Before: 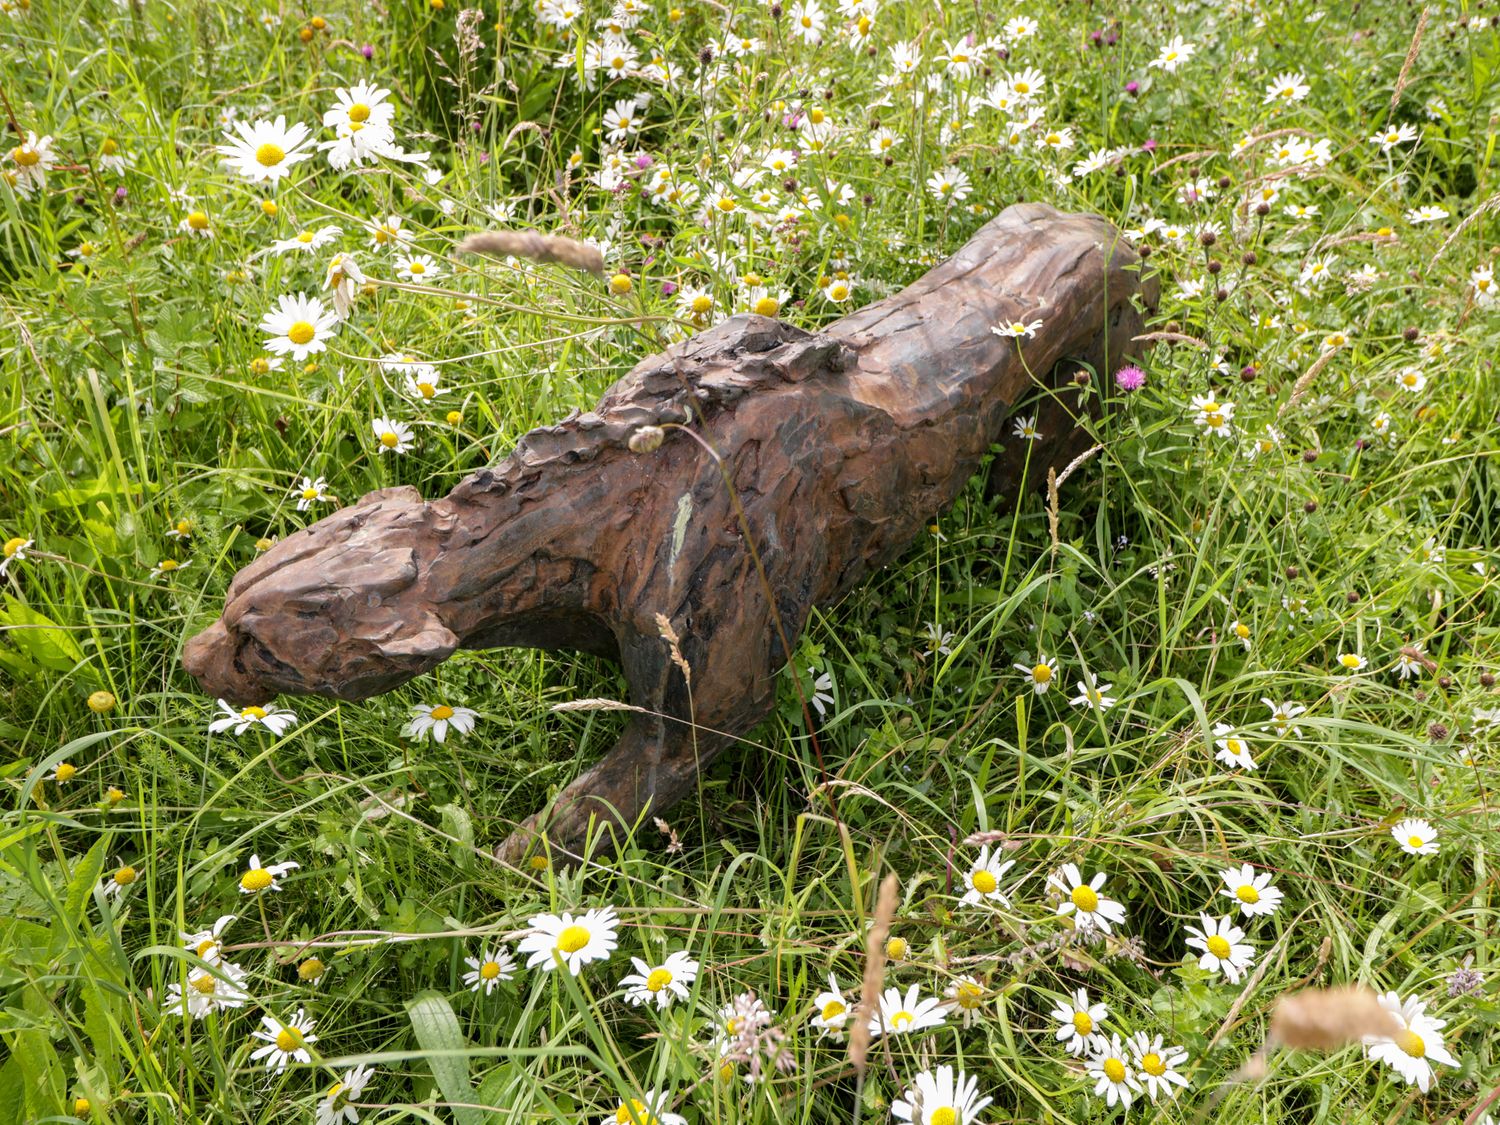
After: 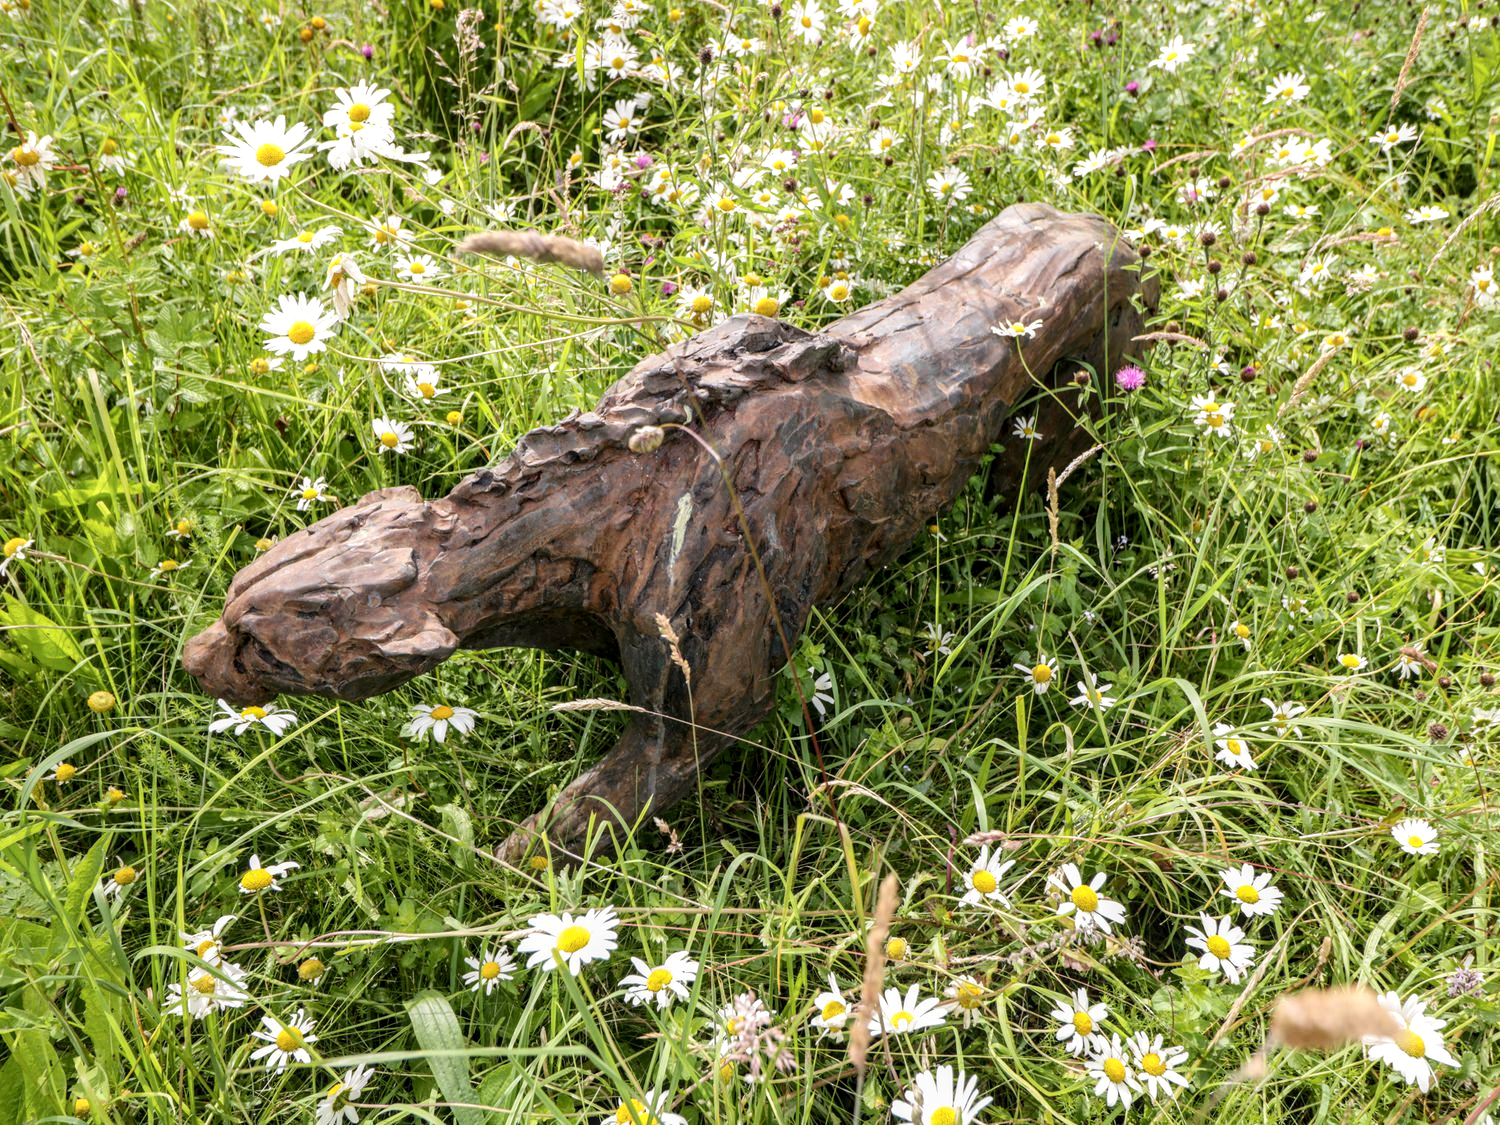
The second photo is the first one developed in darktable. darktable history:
local contrast: on, module defaults
contrast brightness saturation: contrast 0.153, brightness 0.051
